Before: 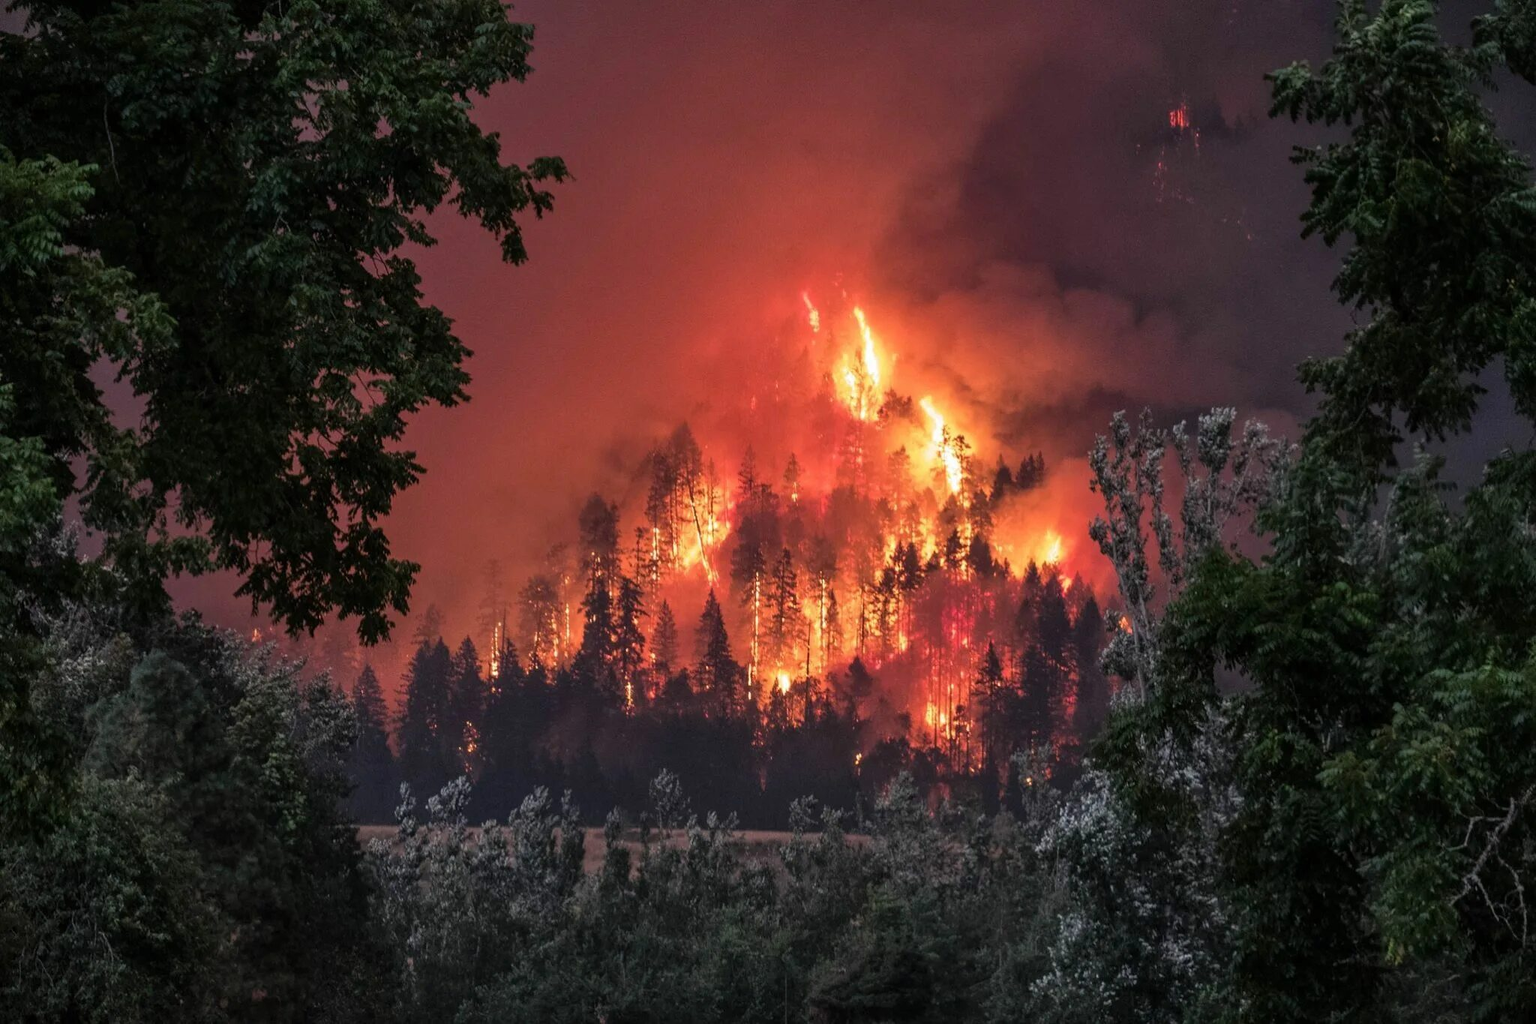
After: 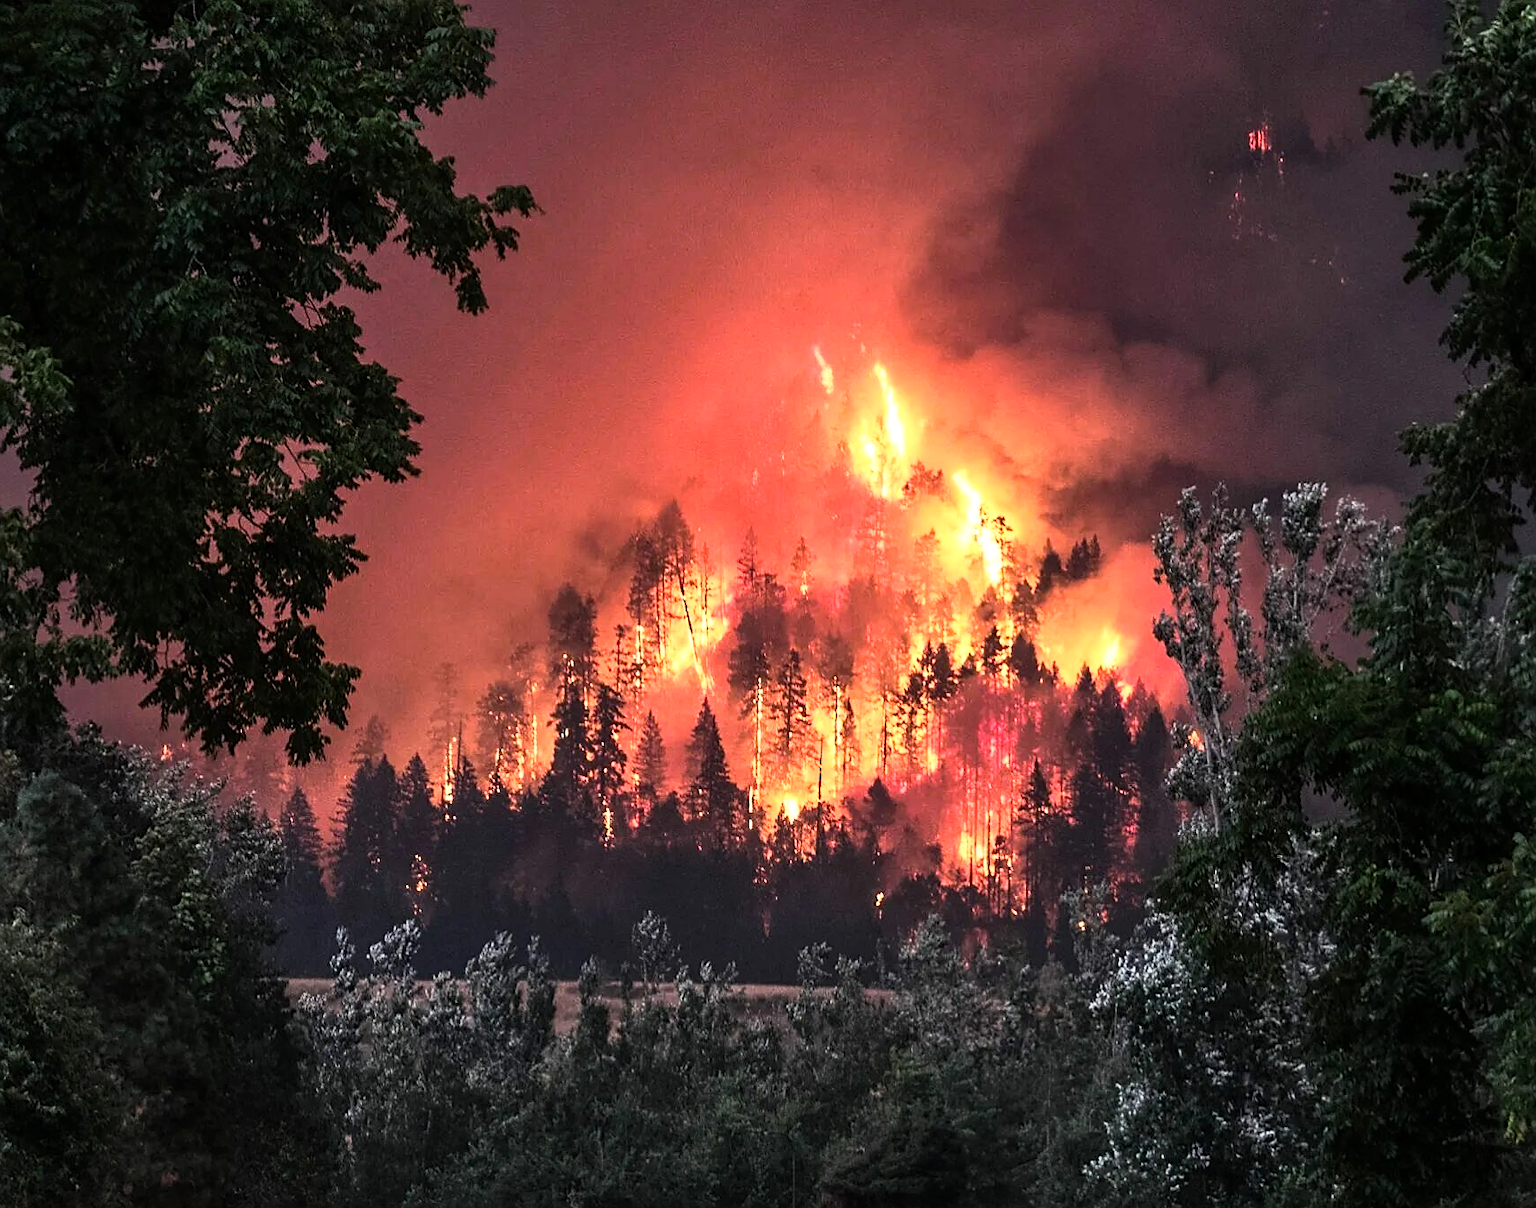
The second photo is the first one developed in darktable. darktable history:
crop: left 7.598%, right 7.873%
sharpen: on, module defaults
base curve: curves: ch0 [(0, 0) (0.557, 0.834) (1, 1)]
tone equalizer: -8 EV -0.75 EV, -7 EV -0.7 EV, -6 EV -0.6 EV, -5 EV -0.4 EV, -3 EV 0.4 EV, -2 EV 0.6 EV, -1 EV 0.7 EV, +0 EV 0.75 EV, edges refinement/feathering 500, mask exposure compensation -1.57 EV, preserve details no
